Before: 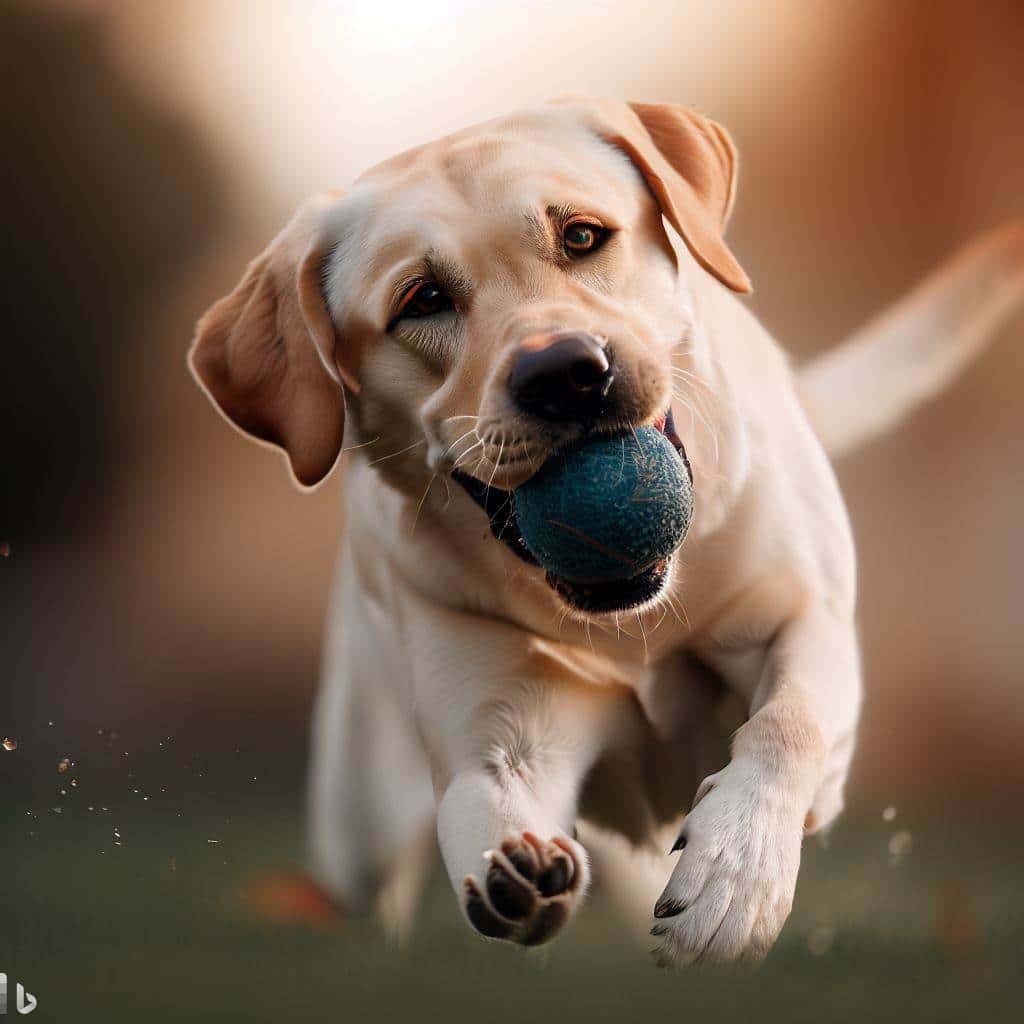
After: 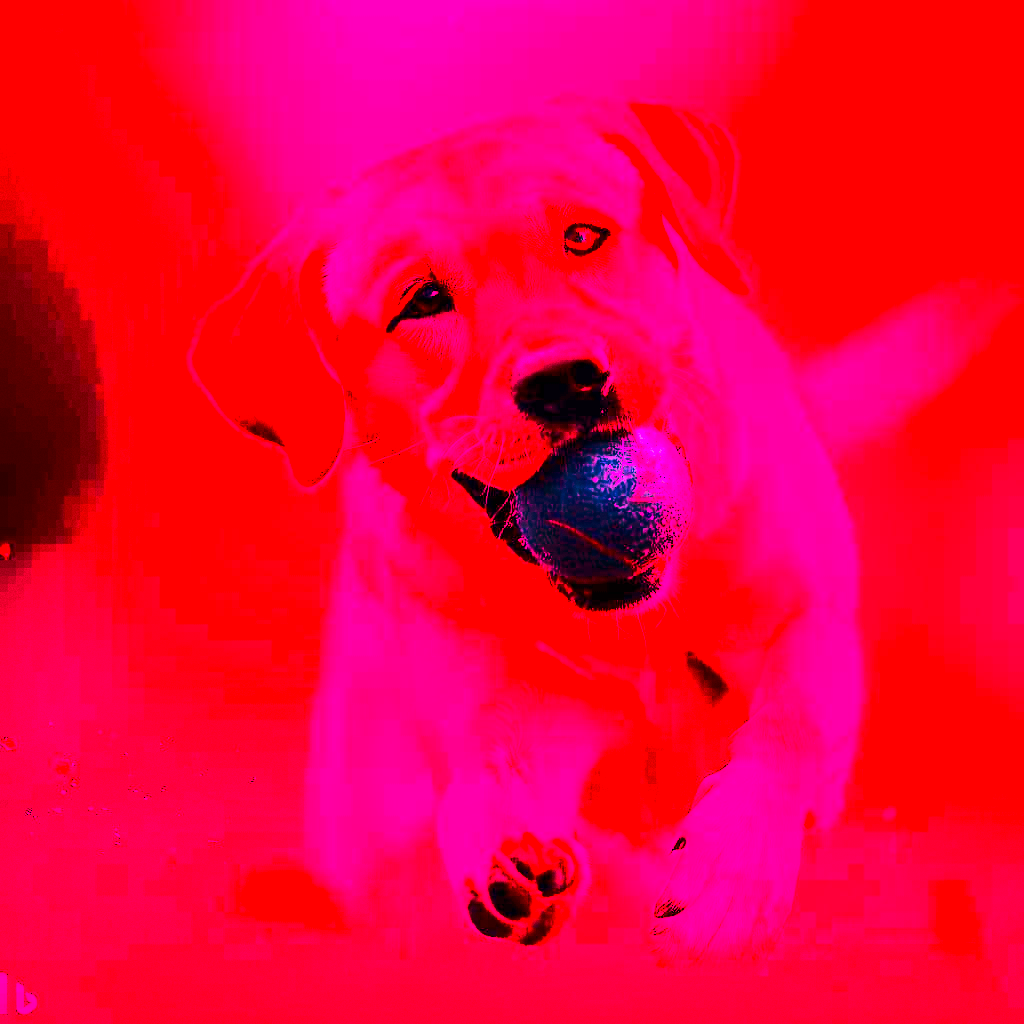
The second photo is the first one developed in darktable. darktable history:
grain: coarseness 0.09 ISO
white balance: red 4.26, blue 1.802
base curve: curves: ch0 [(0, 0) (0.032, 0.037) (0.105, 0.228) (0.435, 0.76) (0.856, 0.983) (1, 1)]
contrast brightness saturation: contrast 0.13, brightness -0.05, saturation 0.16
color balance rgb: perceptual saturation grading › global saturation 20%, global vibrance 20%
